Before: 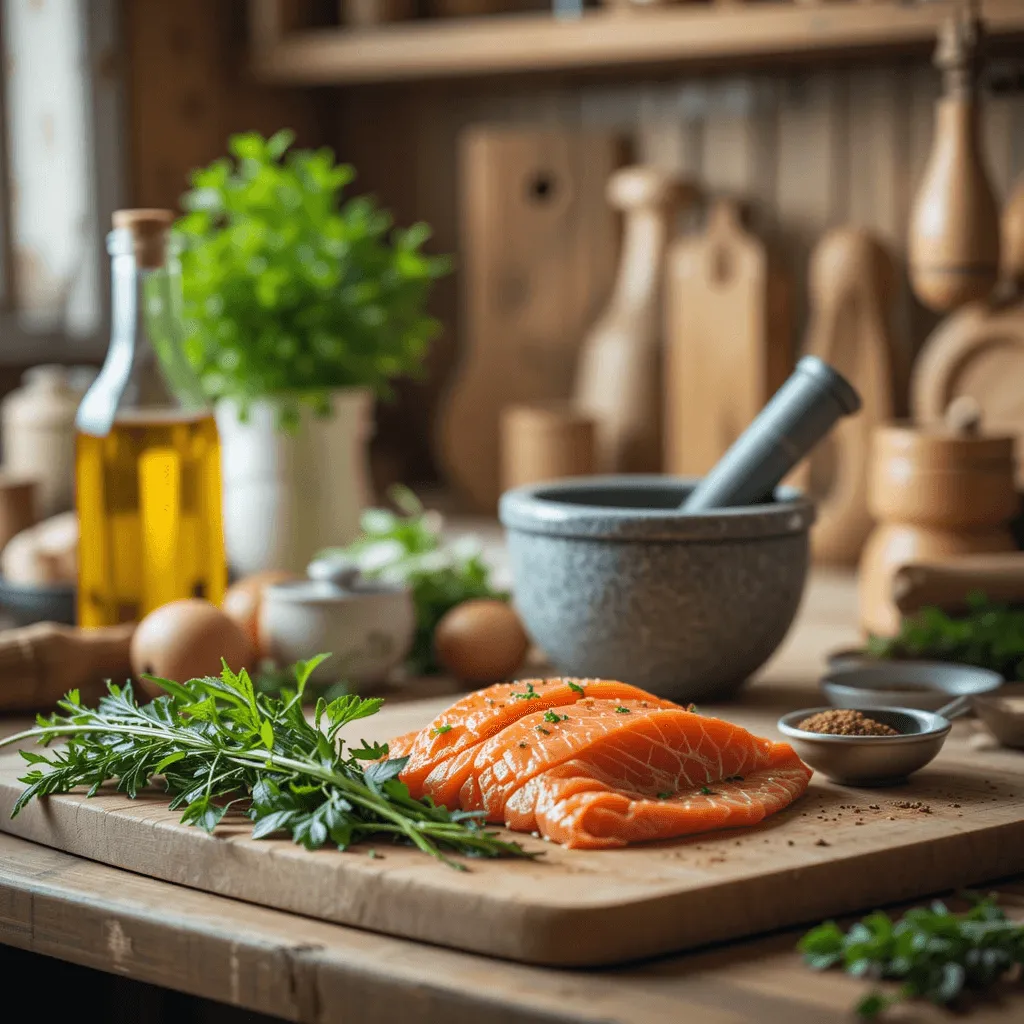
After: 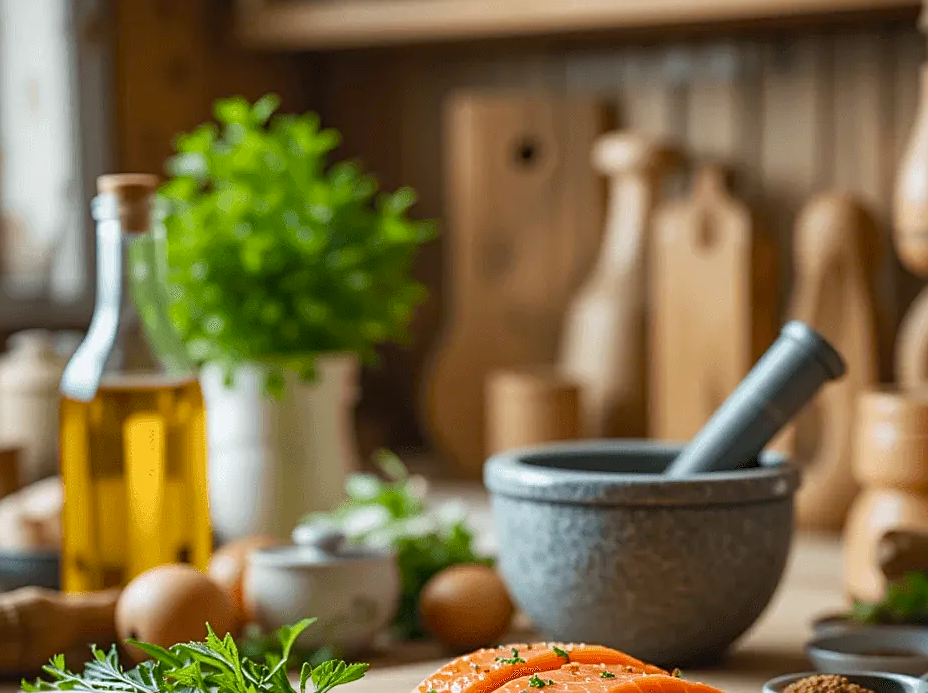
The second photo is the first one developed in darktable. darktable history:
crop: left 1.509%, top 3.452%, right 7.696%, bottom 28.452%
sharpen: on, module defaults
color balance rgb: perceptual saturation grading › global saturation 20%, perceptual saturation grading › highlights -25%, perceptual saturation grading › shadows 25%
